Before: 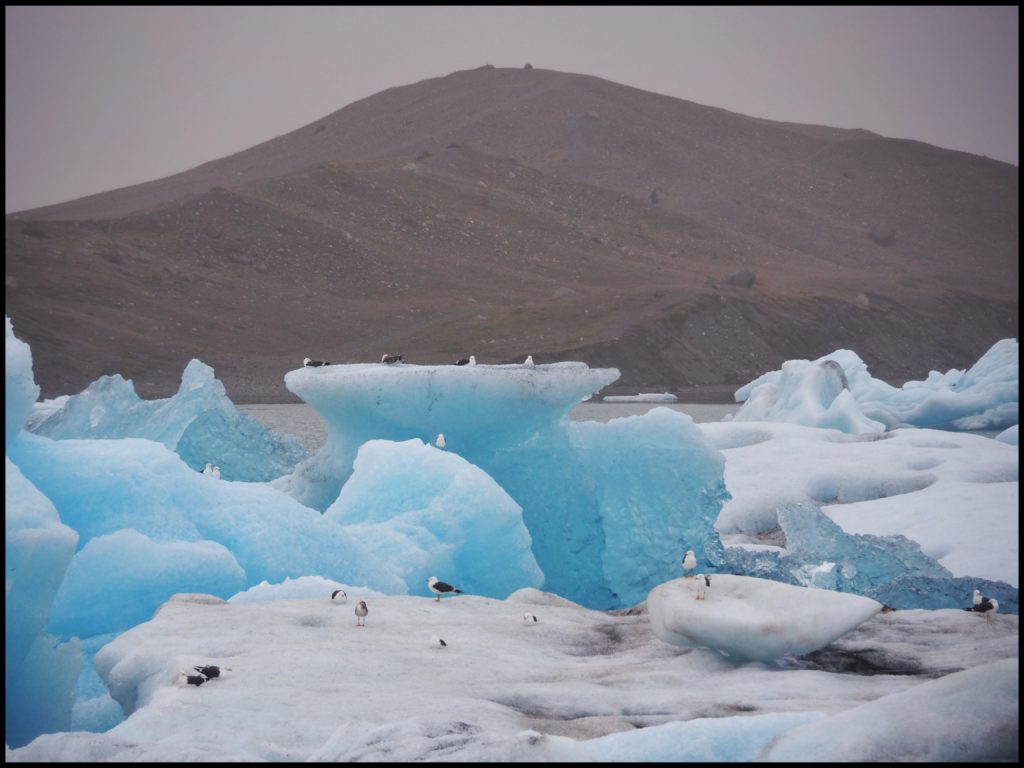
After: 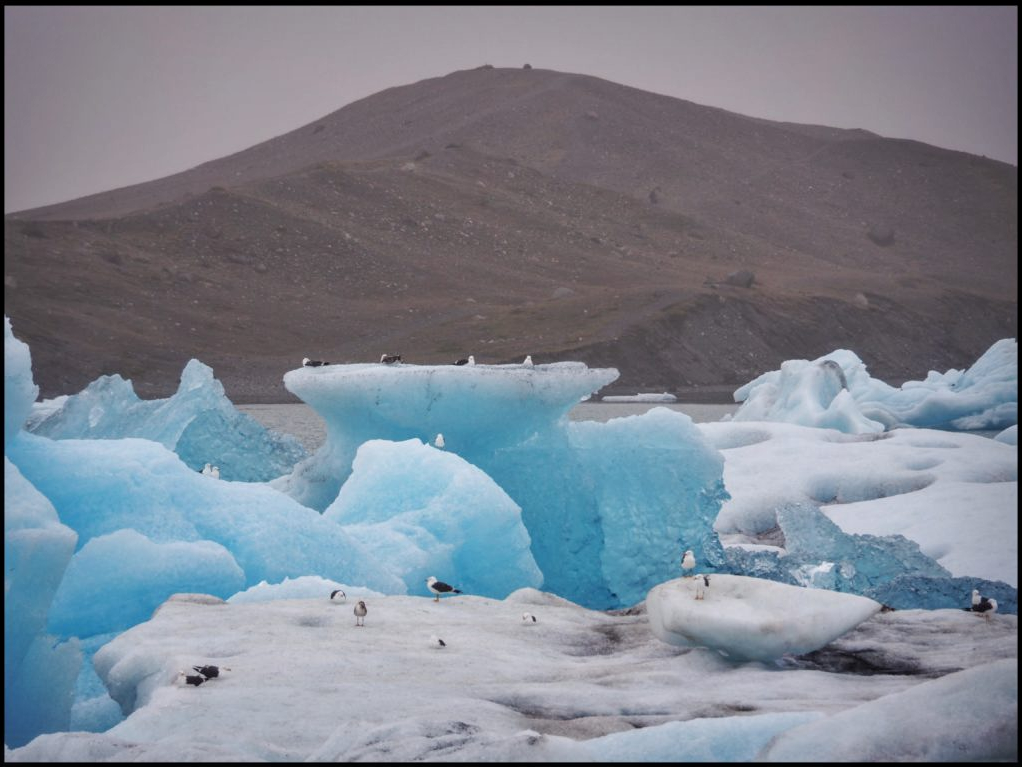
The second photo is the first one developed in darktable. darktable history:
crop: left 0.135%
local contrast: on, module defaults
